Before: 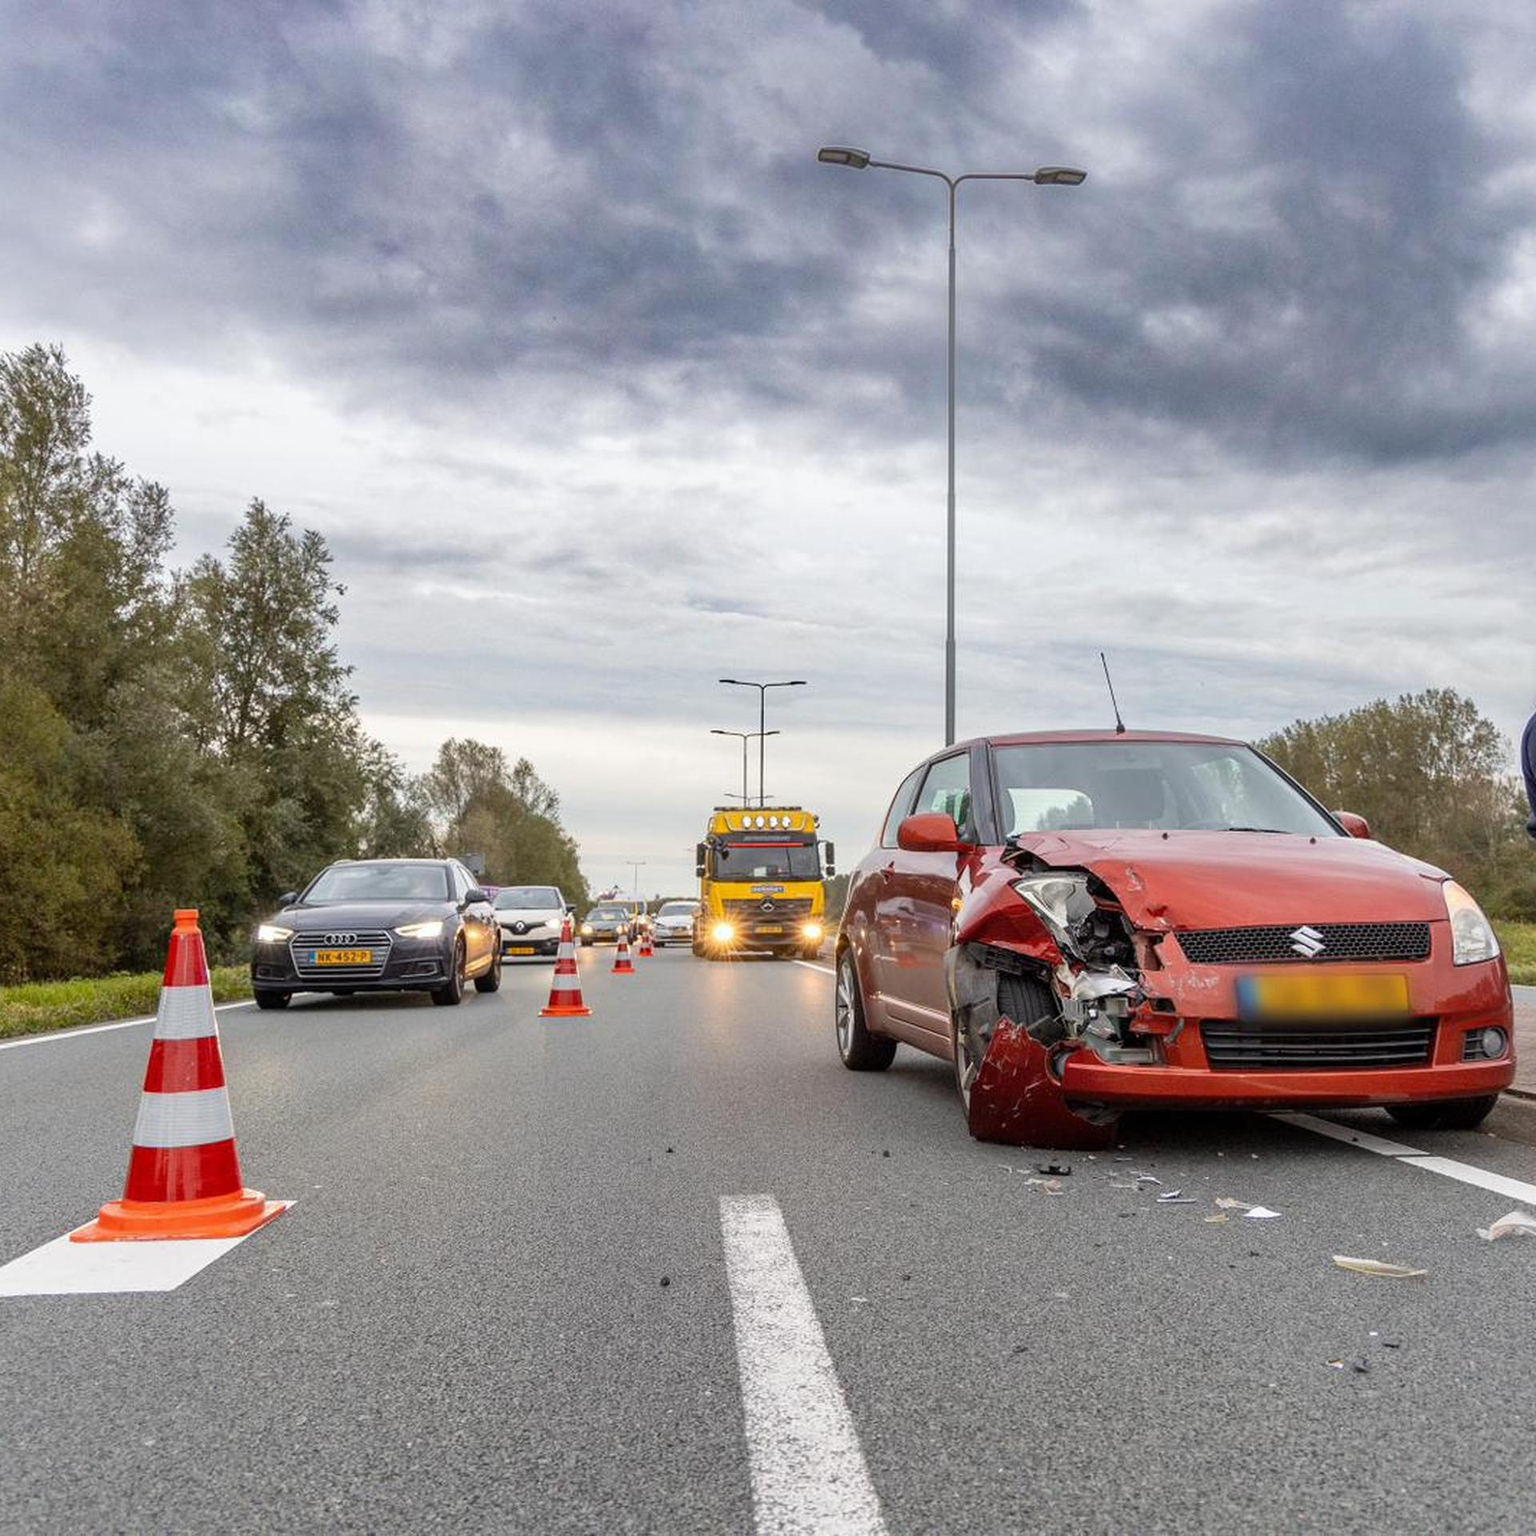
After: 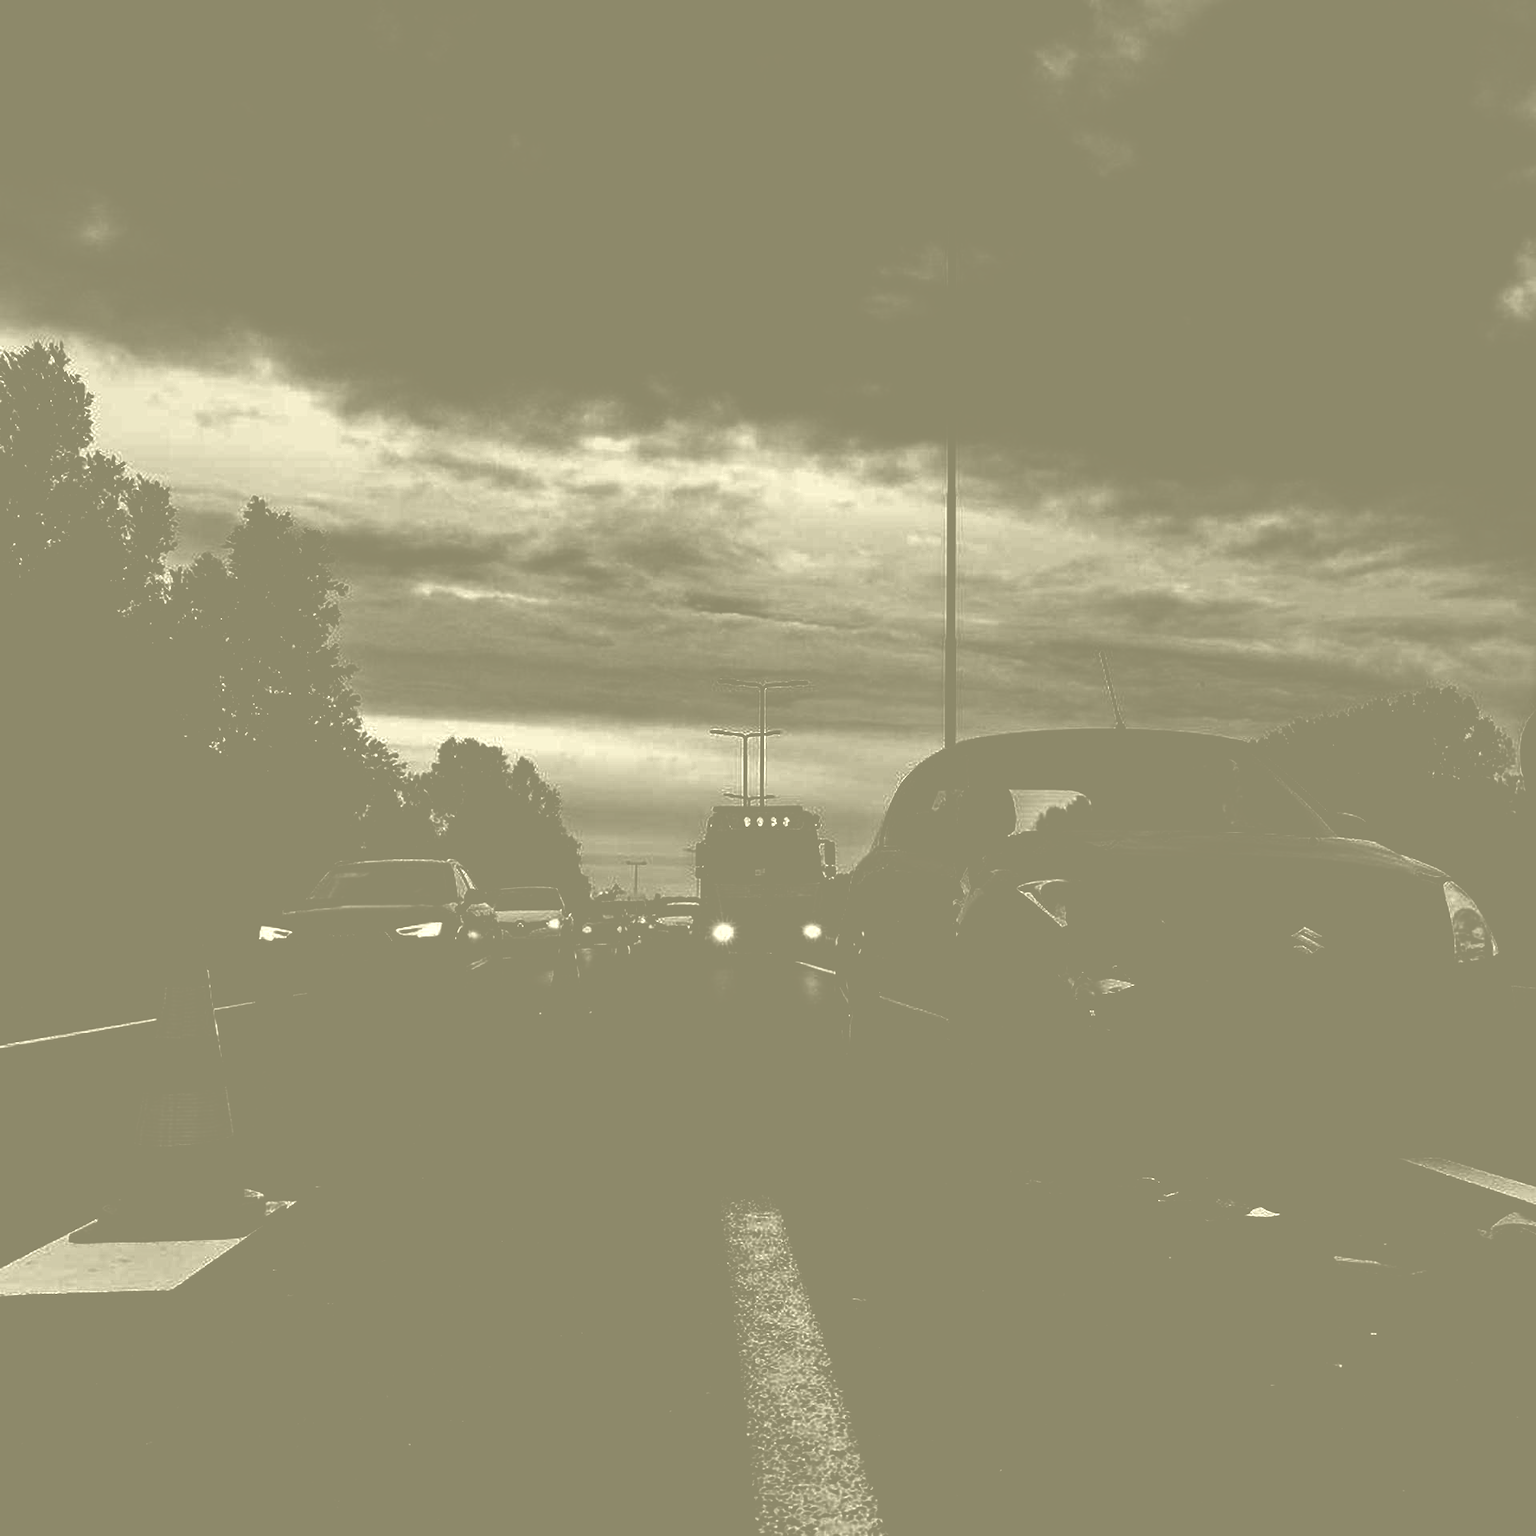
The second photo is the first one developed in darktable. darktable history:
contrast brightness saturation: contrast 0.21, brightness -0.11, saturation 0.21
white balance: red 1, blue 1
levels: levels [0.721, 0.937, 0.997]
colorize: hue 43.2°, saturation 40%, version 1
